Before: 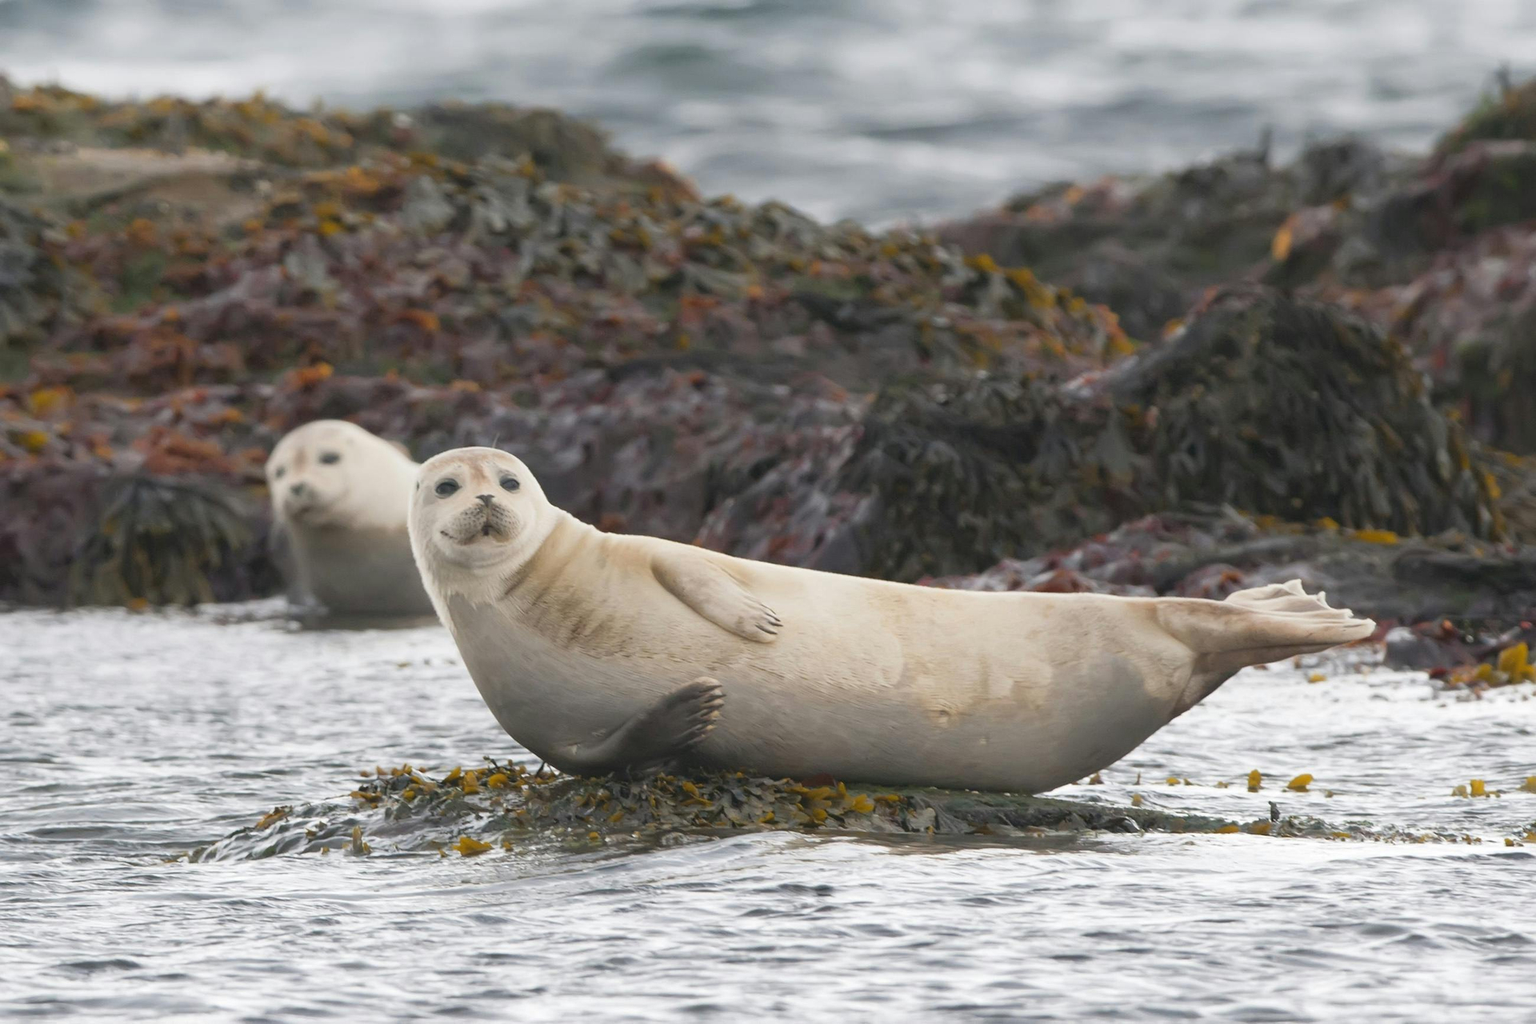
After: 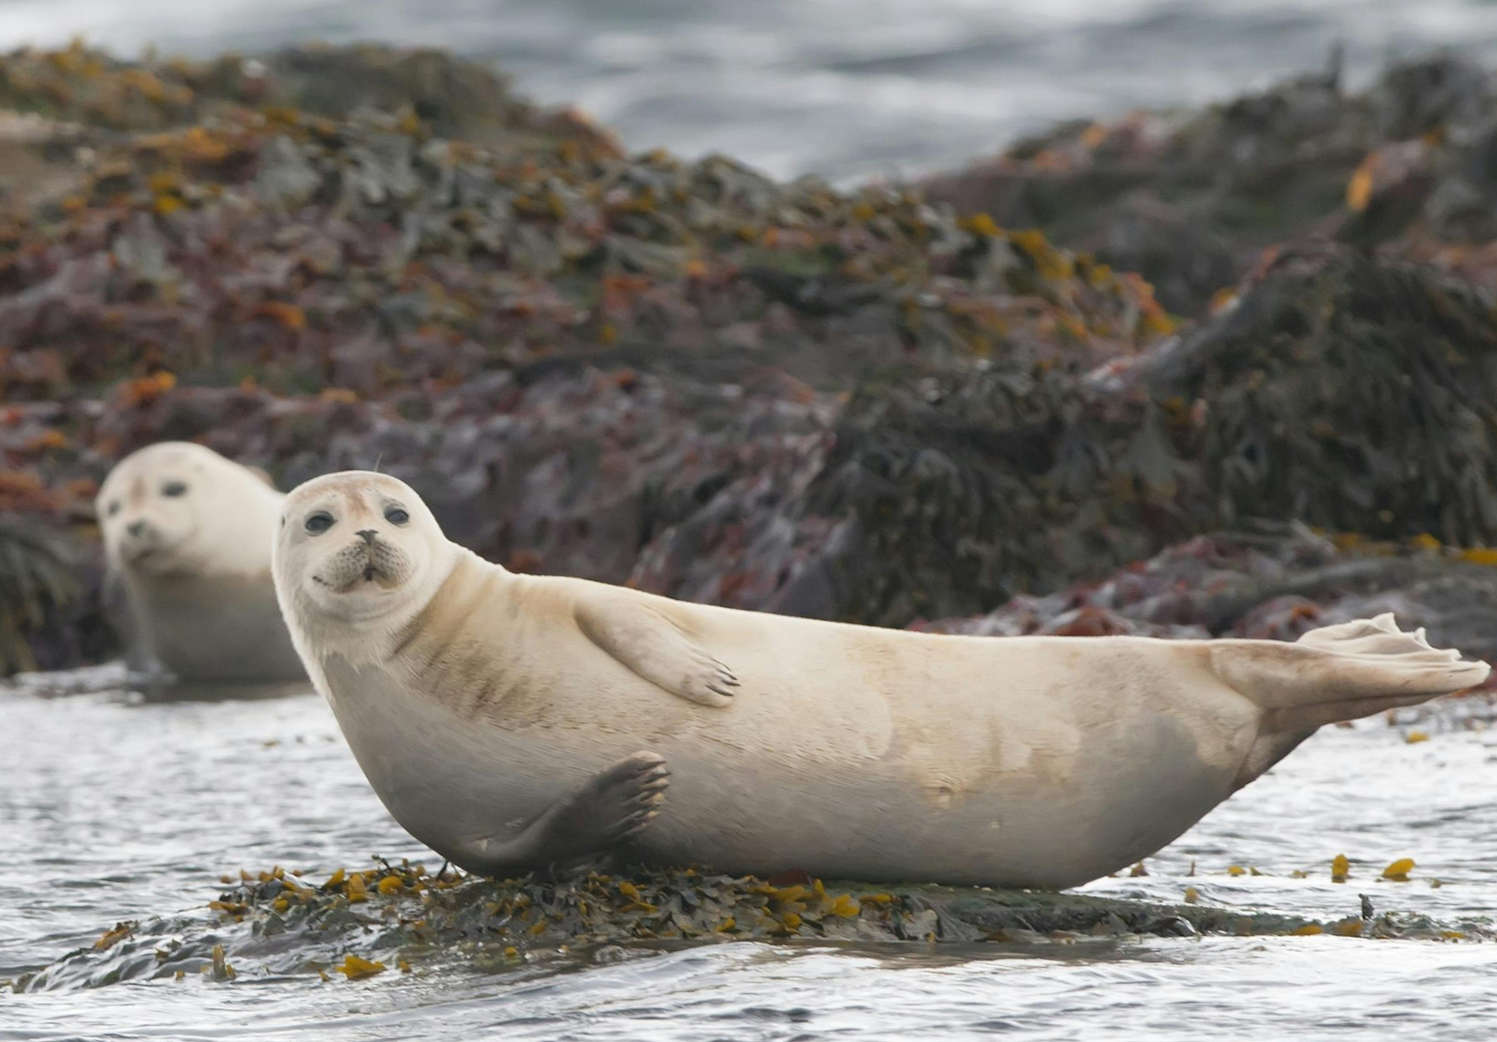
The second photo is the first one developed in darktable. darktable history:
rotate and perspective: rotation -1.32°, lens shift (horizontal) -0.031, crop left 0.015, crop right 0.985, crop top 0.047, crop bottom 0.982
crop: left 11.225%, top 5.381%, right 9.565%, bottom 10.314%
